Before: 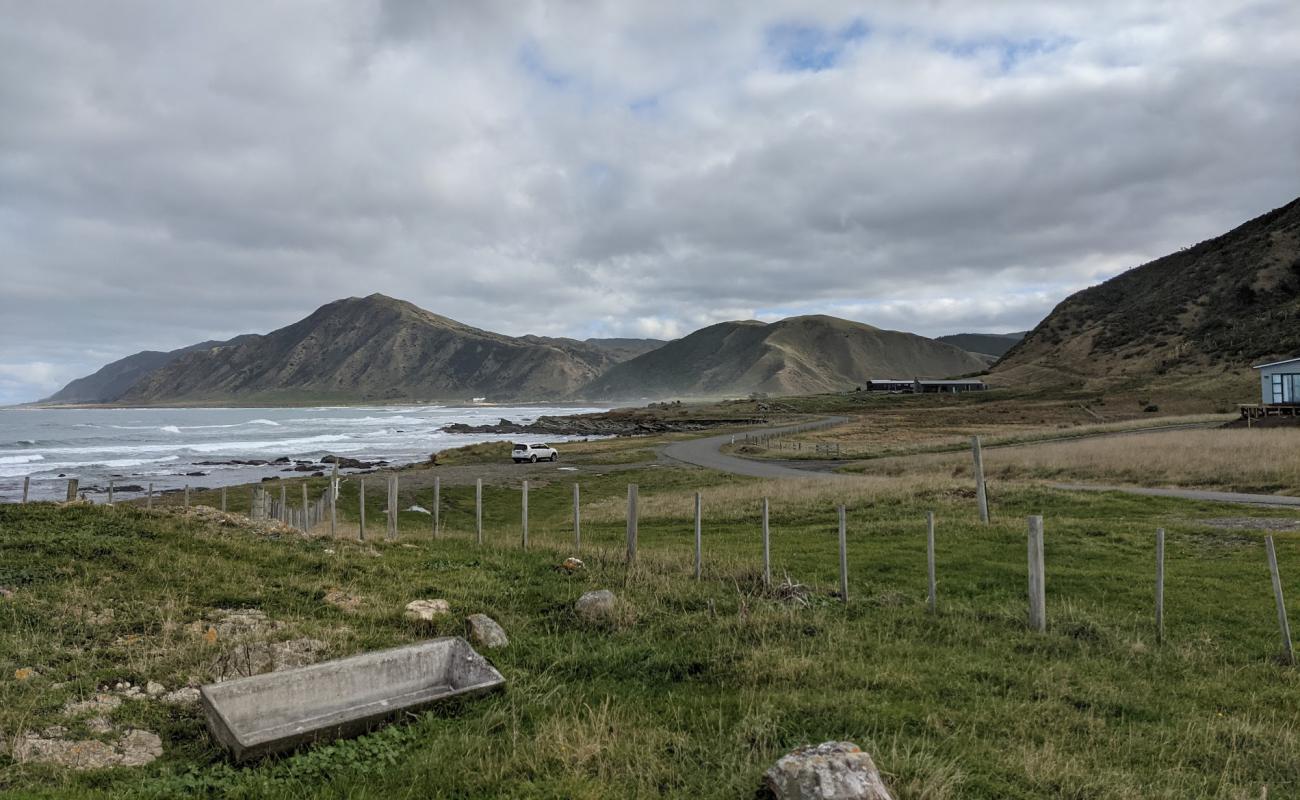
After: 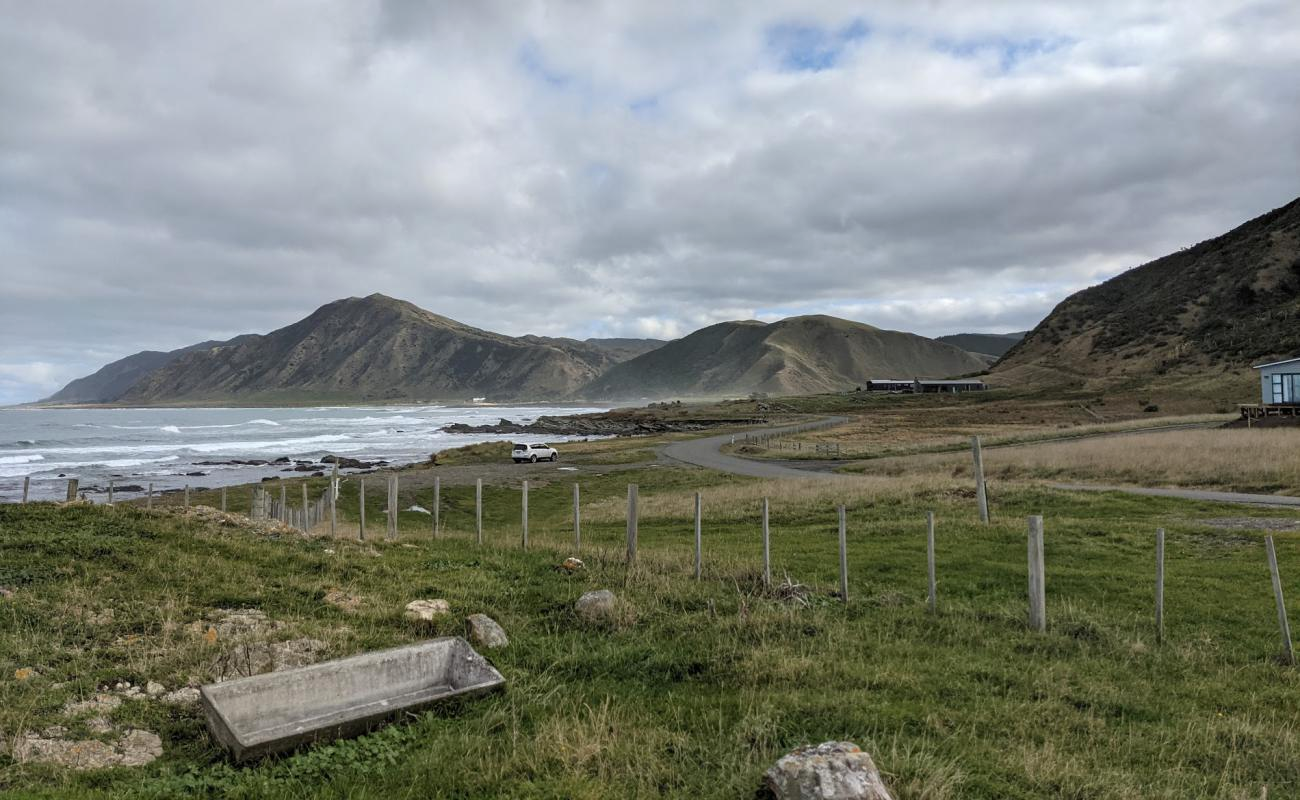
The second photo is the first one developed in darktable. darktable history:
exposure: exposure 0.132 EV, compensate highlight preservation false
